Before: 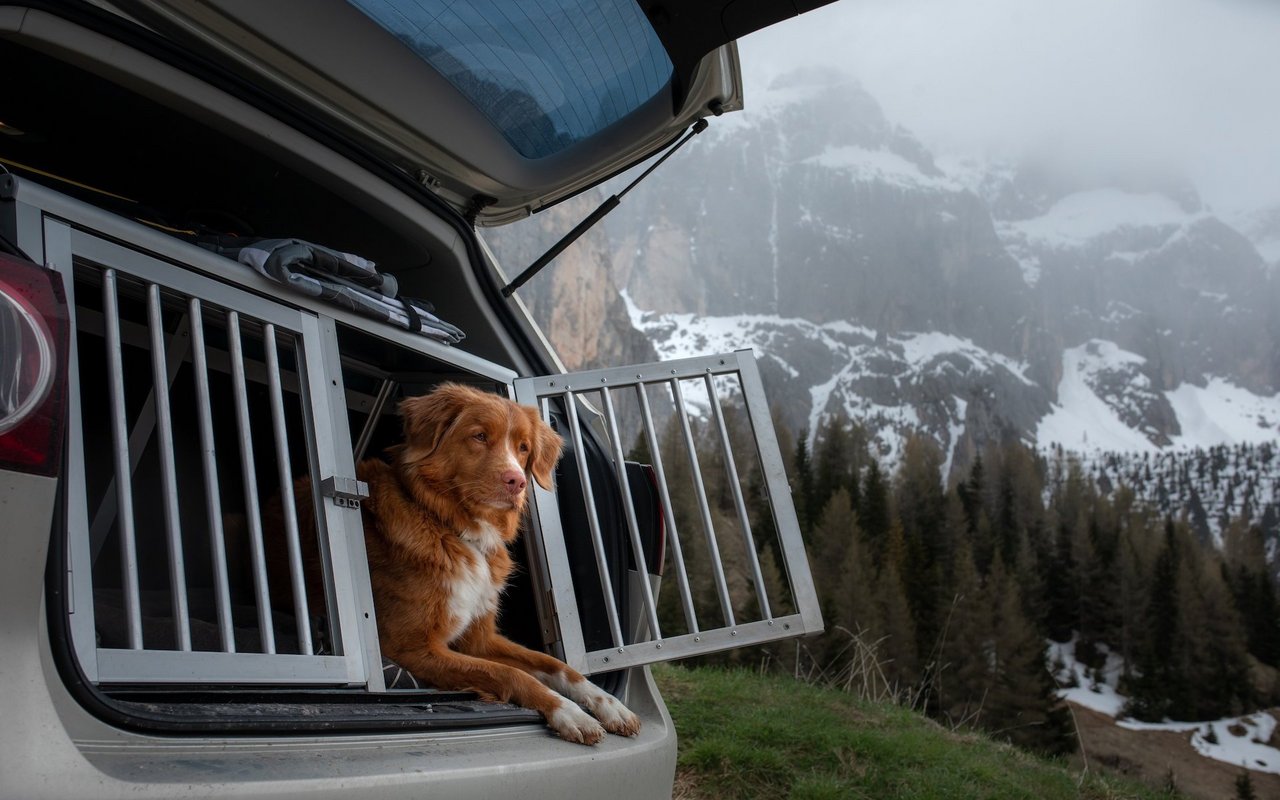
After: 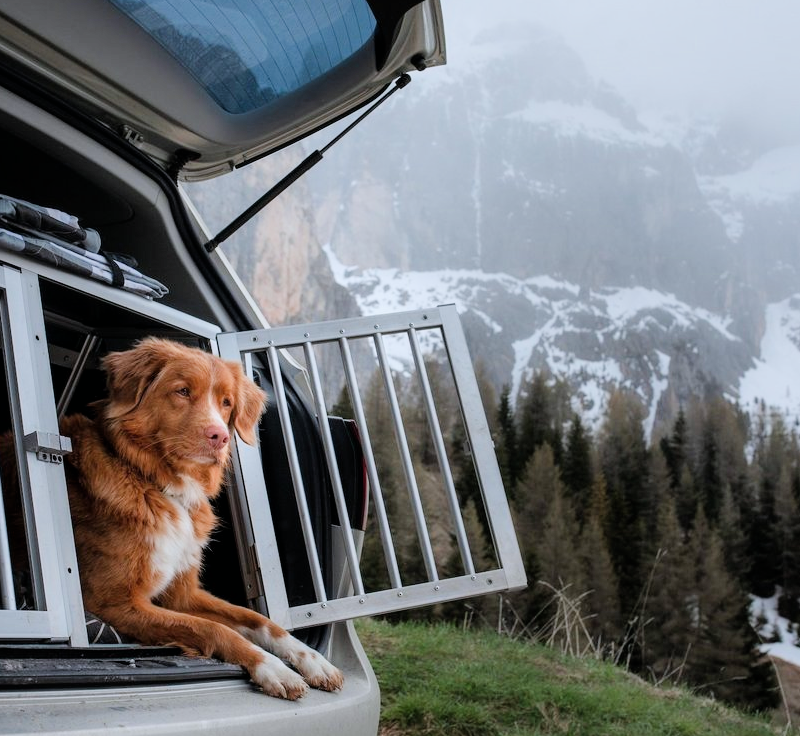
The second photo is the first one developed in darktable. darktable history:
shadows and highlights: shadows 36.28, highlights -28.01, soften with gaussian
crop and rotate: left 23.225%, top 5.627%, right 14.233%, bottom 2.317%
exposure: black level correction 0, exposure 1.001 EV, compensate highlight preservation false
color correction: highlights a* -0.146, highlights b* -5.26, shadows a* -0.133, shadows b* -0.071
filmic rgb: black relative exposure -7.65 EV, white relative exposure 4.56 EV, hardness 3.61
